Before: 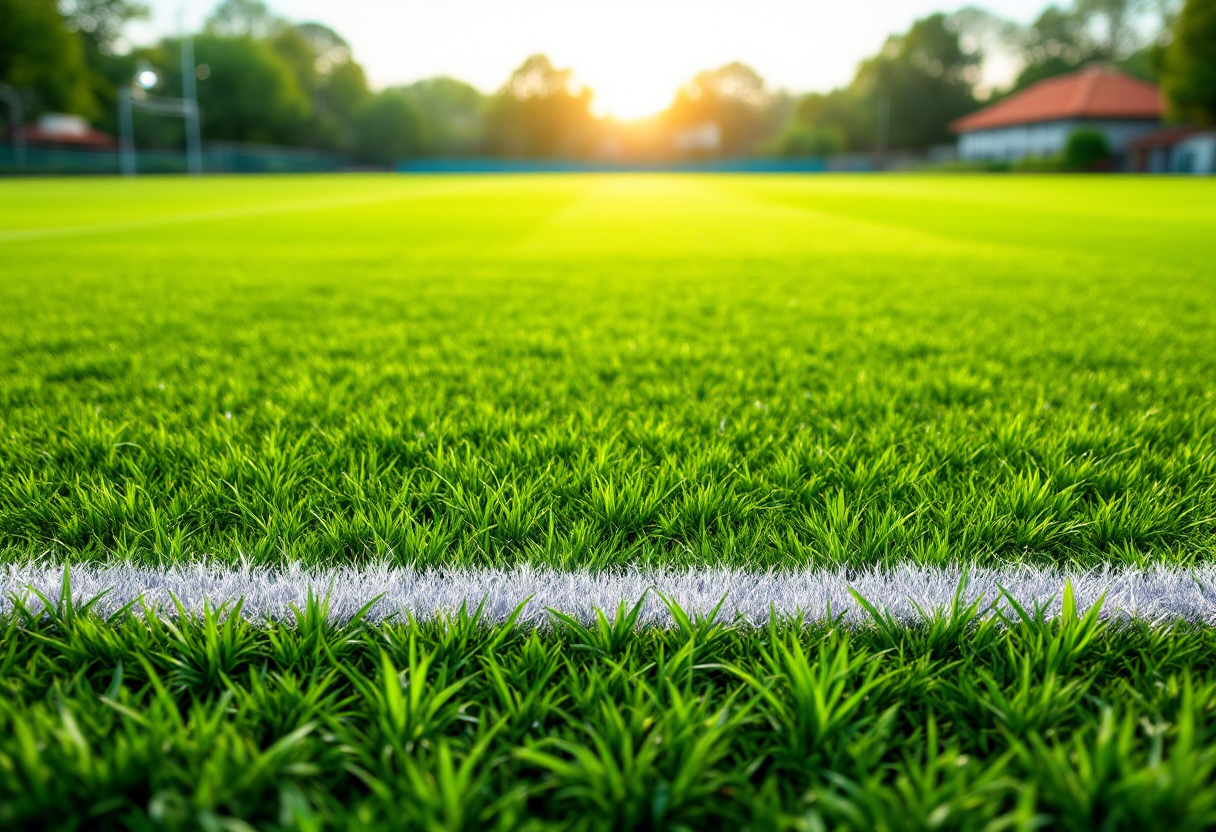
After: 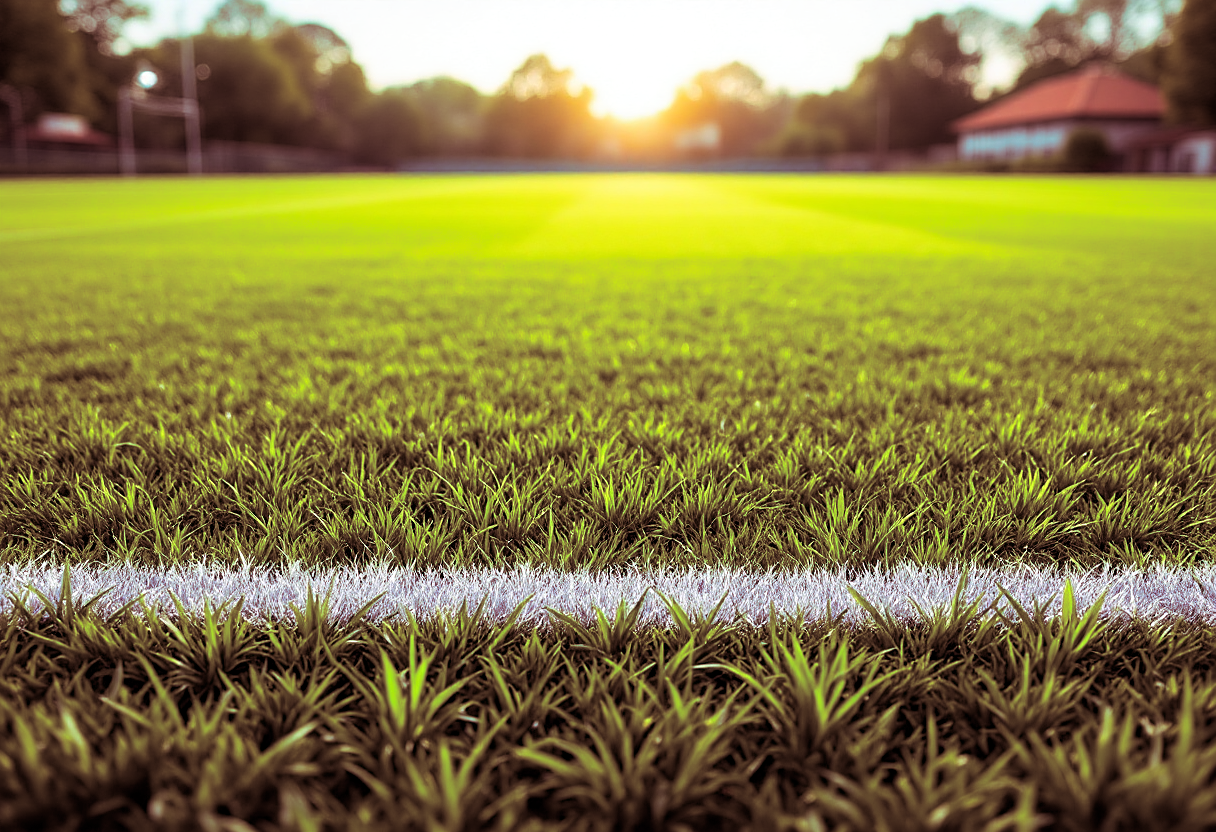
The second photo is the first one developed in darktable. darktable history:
sharpen: on, module defaults
split-toning: highlights › hue 187.2°, highlights › saturation 0.83, balance -68.05, compress 56.43%
